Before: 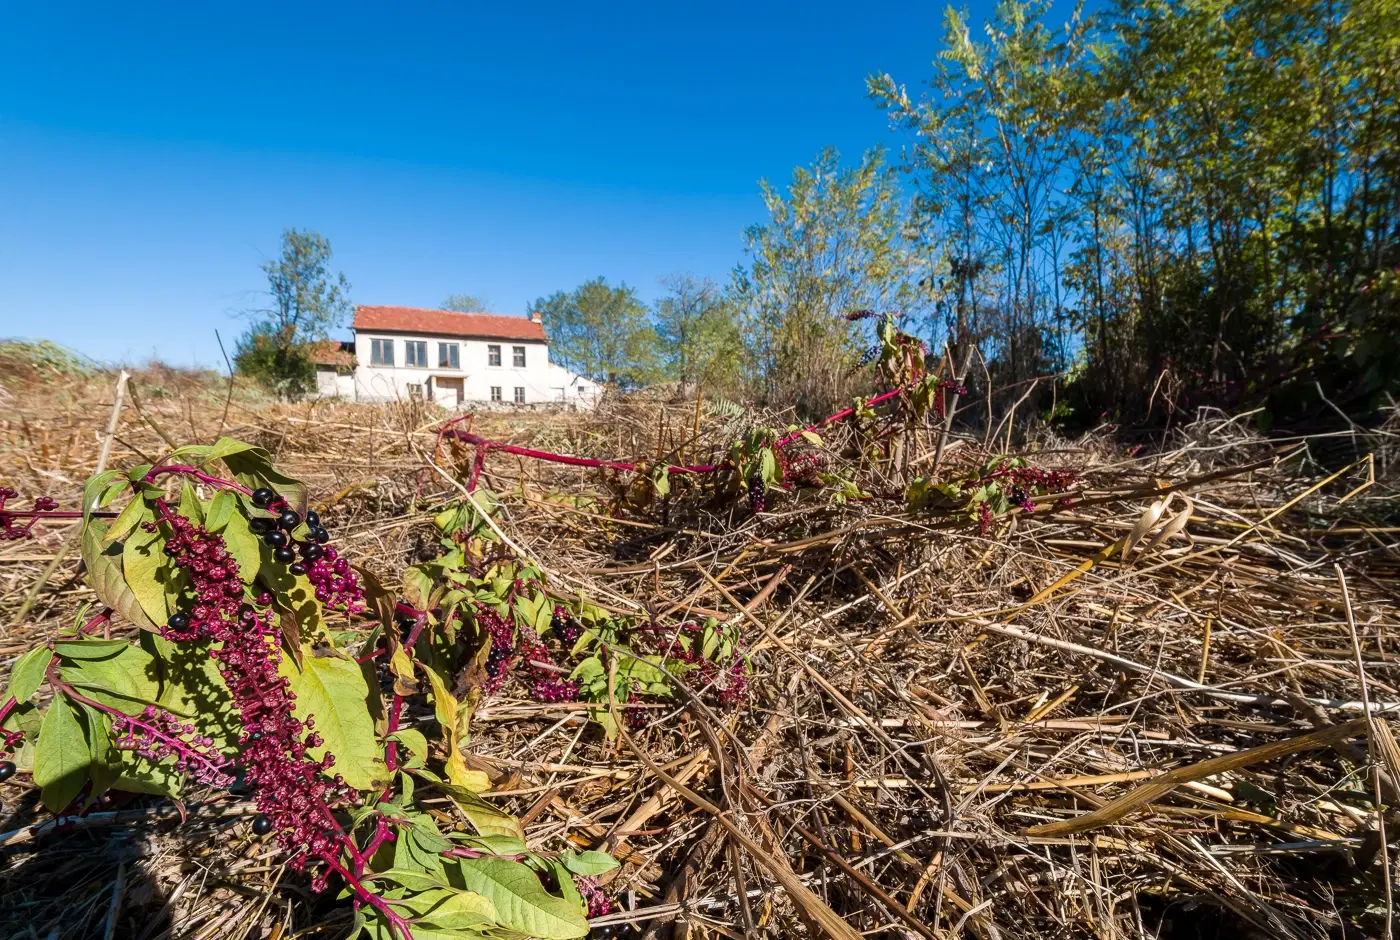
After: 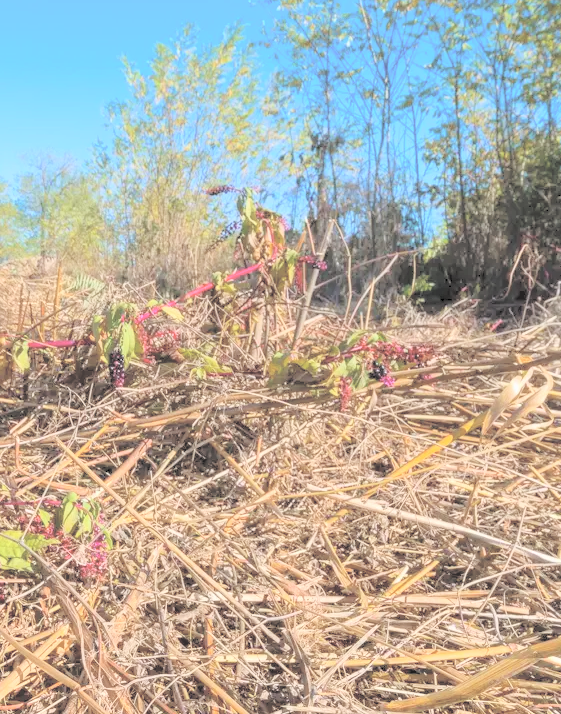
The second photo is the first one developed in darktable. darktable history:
crop: left 45.721%, top 13.393%, right 14.118%, bottom 10.01%
local contrast: mode bilateral grid, contrast 100, coarseness 100, detail 91%, midtone range 0.2
contrast brightness saturation: brightness 1
